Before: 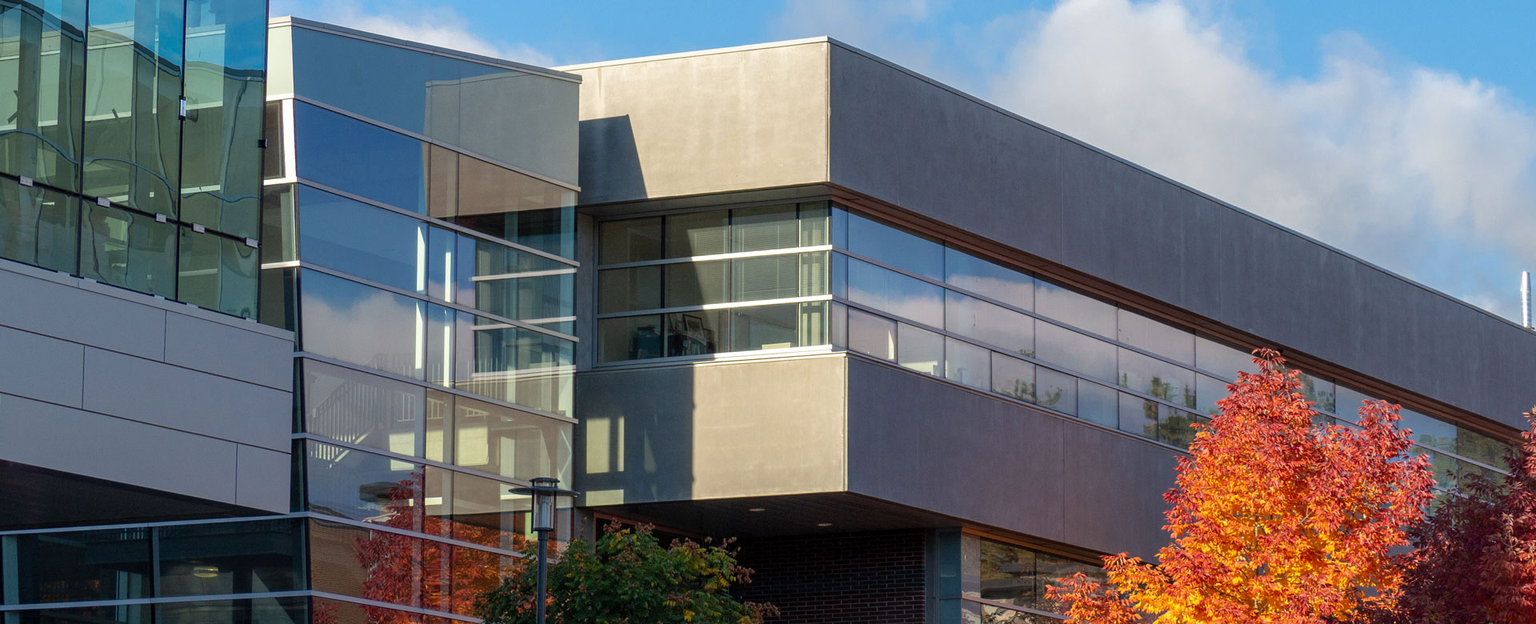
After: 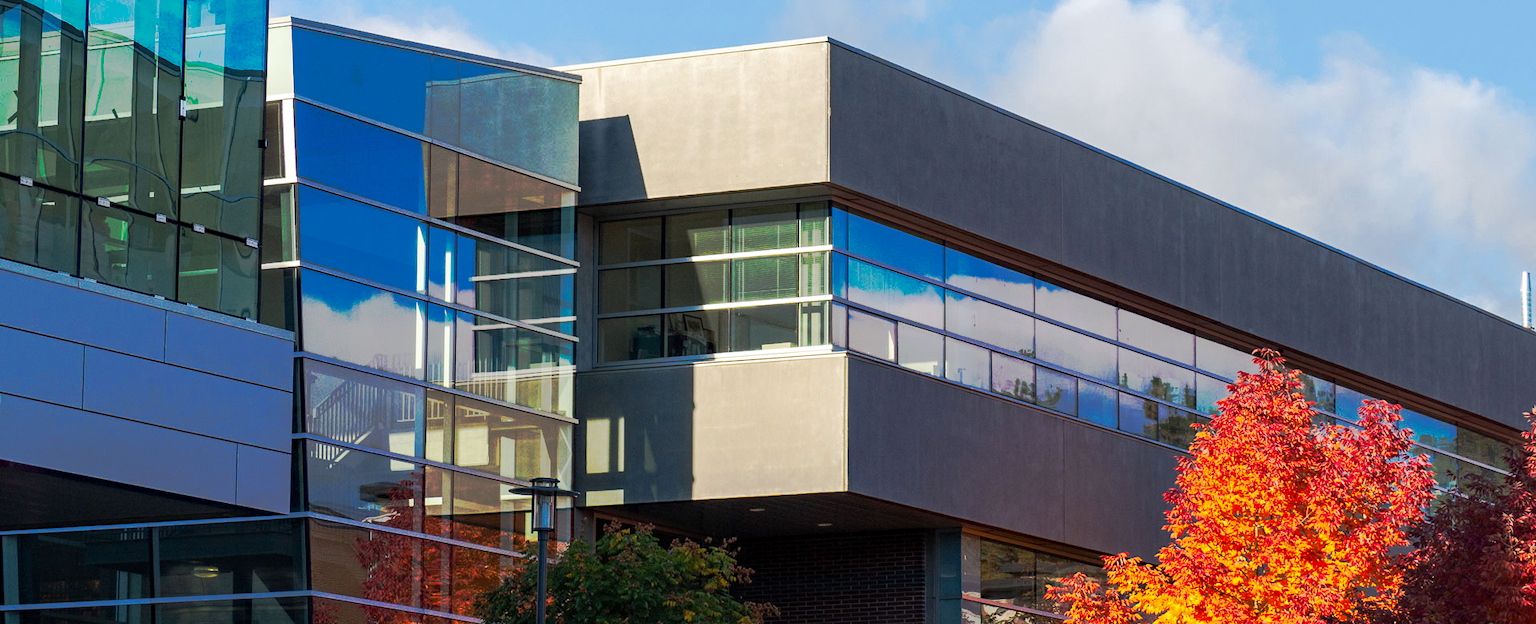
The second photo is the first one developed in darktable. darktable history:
tone curve: curves: ch0 [(0, 0) (0.003, 0.003) (0.011, 0.01) (0.025, 0.023) (0.044, 0.042) (0.069, 0.065) (0.1, 0.094) (0.136, 0.127) (0.177, 0.166) (0.224, 0.211) (0.277, 0.26) (0.335, 0.315) (0.399, 0.375) (0.468, 0.44) (0.543, 0.658) (0.623, 0.718) (0.709, 0.782) (0.801, 0.851) (0.898, 0.923) (1, 1)], preserve colors none
haze removal: compatibility mode true, adaptive false
